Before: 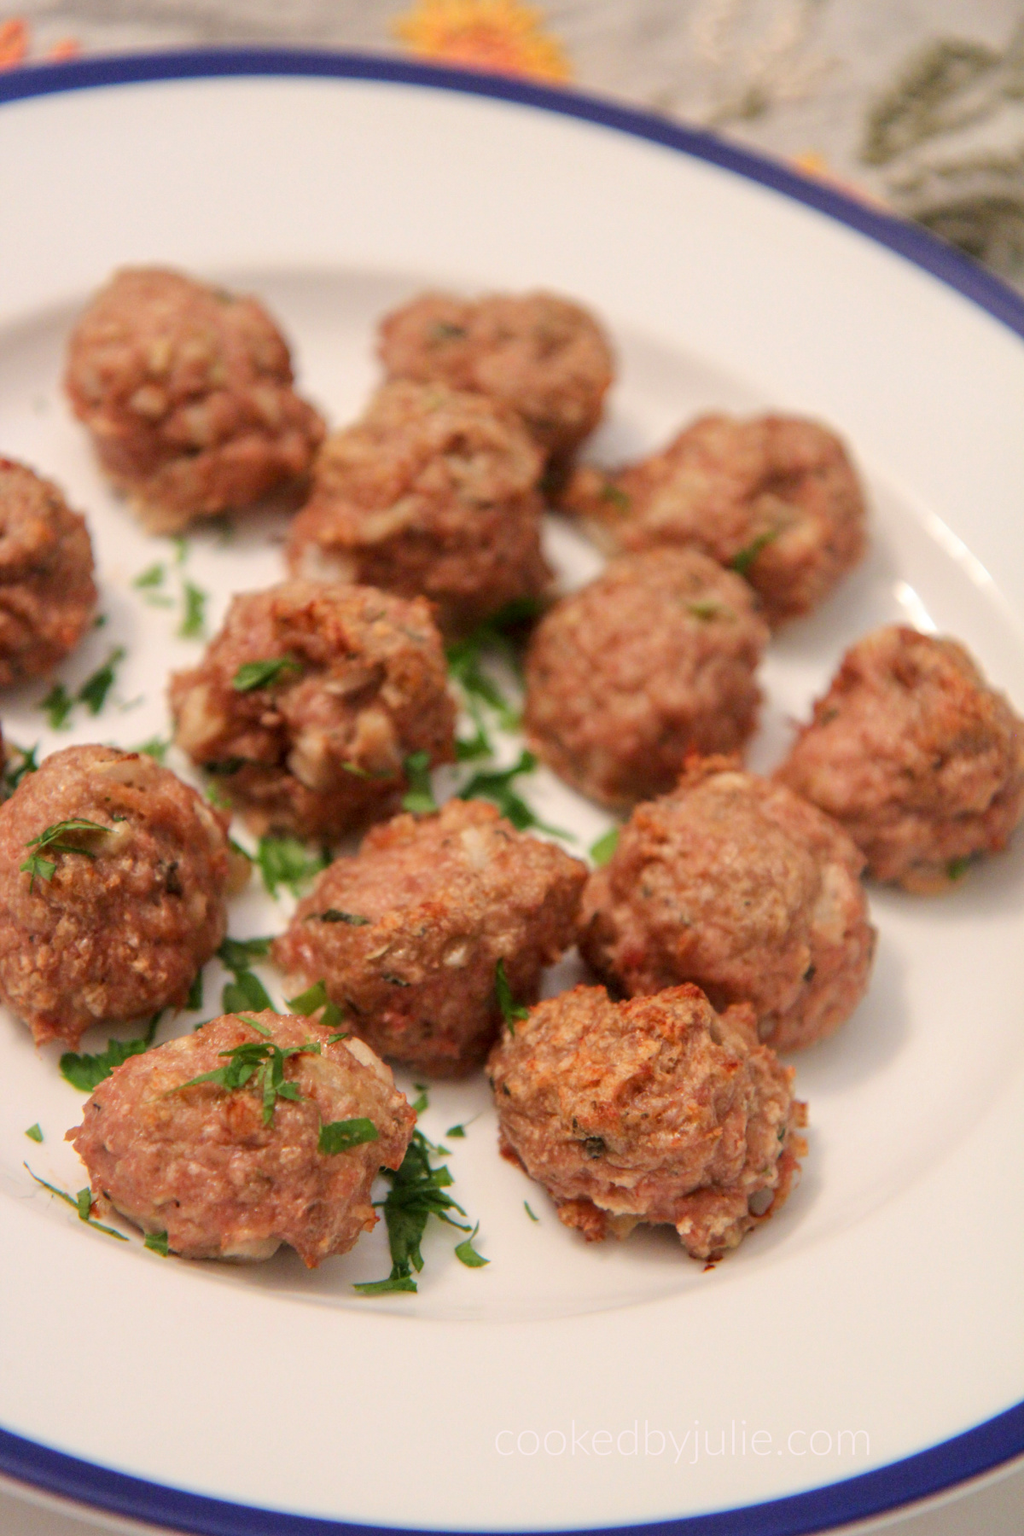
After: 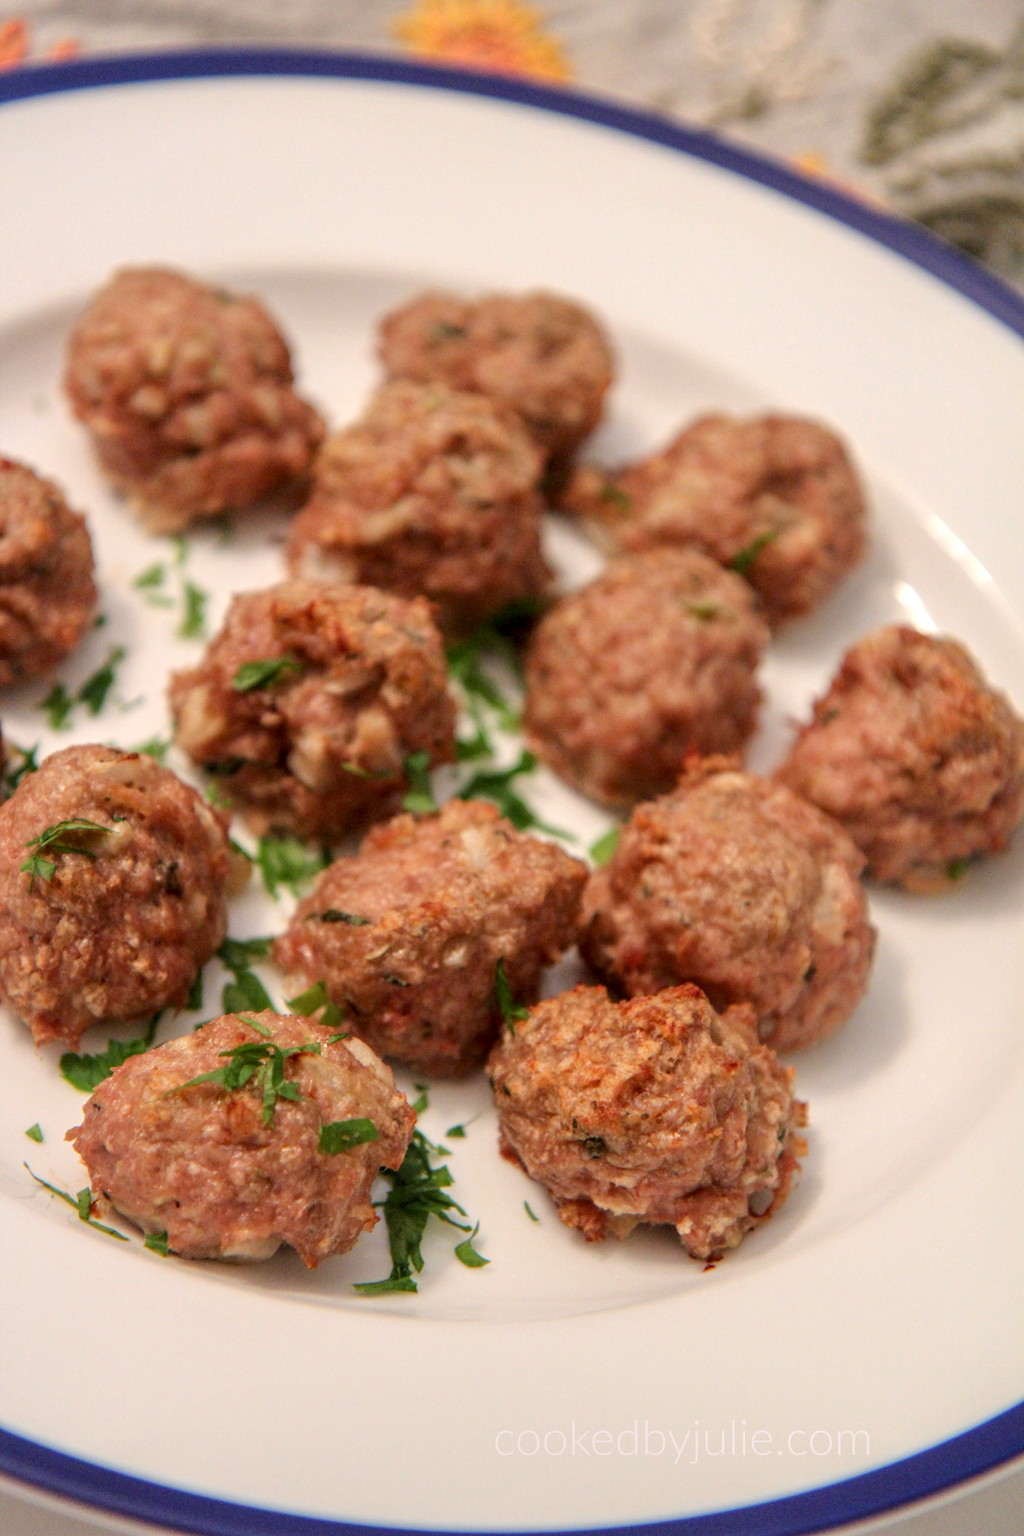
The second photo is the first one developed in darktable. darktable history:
local contrast: on, module defaults
base curve: curves: ch0 [(0, 0) (0.472, 0.455) (1, 1)], preserve colors none
